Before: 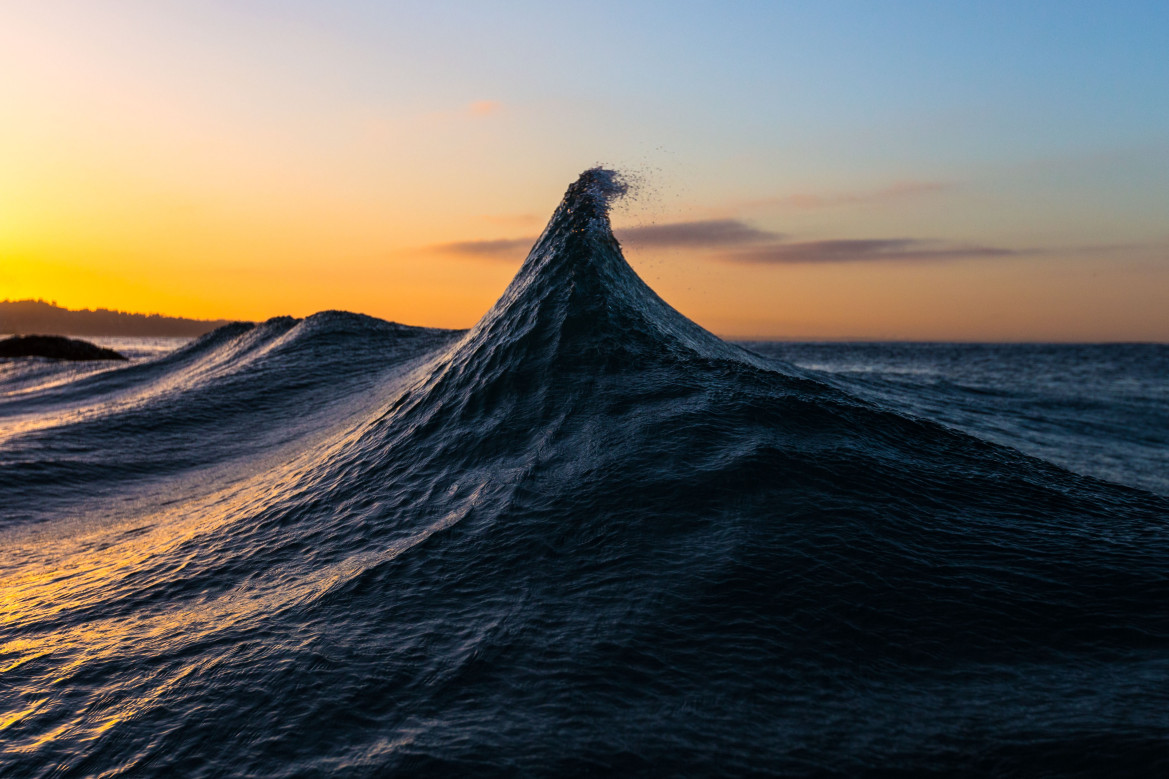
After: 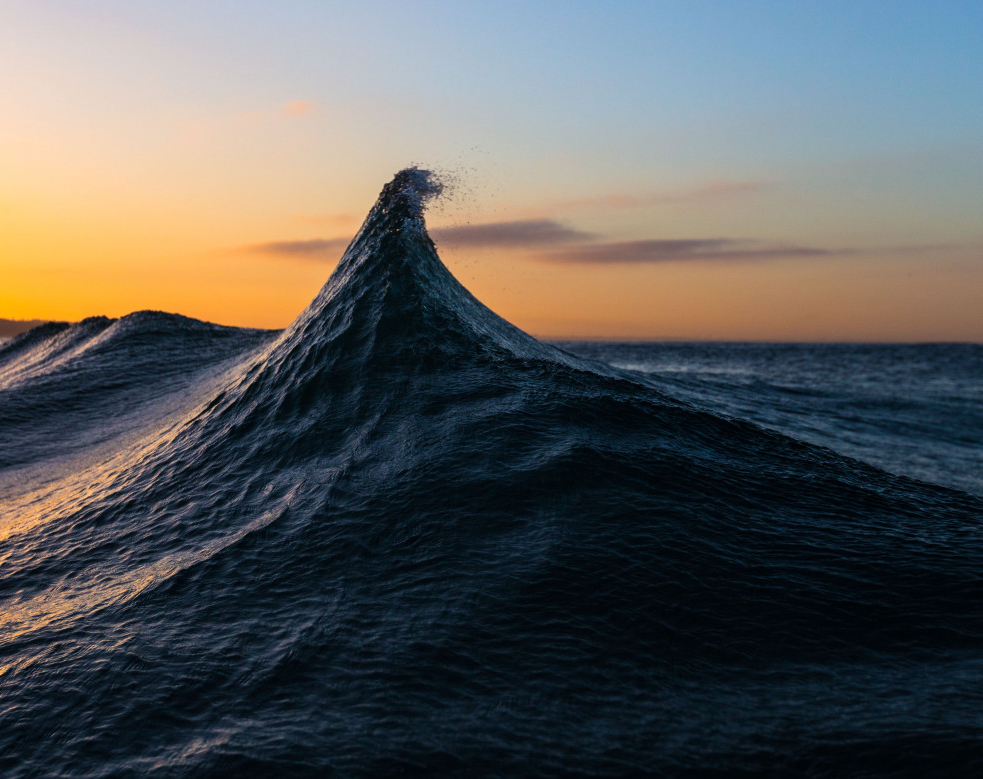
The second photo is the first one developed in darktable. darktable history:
crop: left 15.907%
